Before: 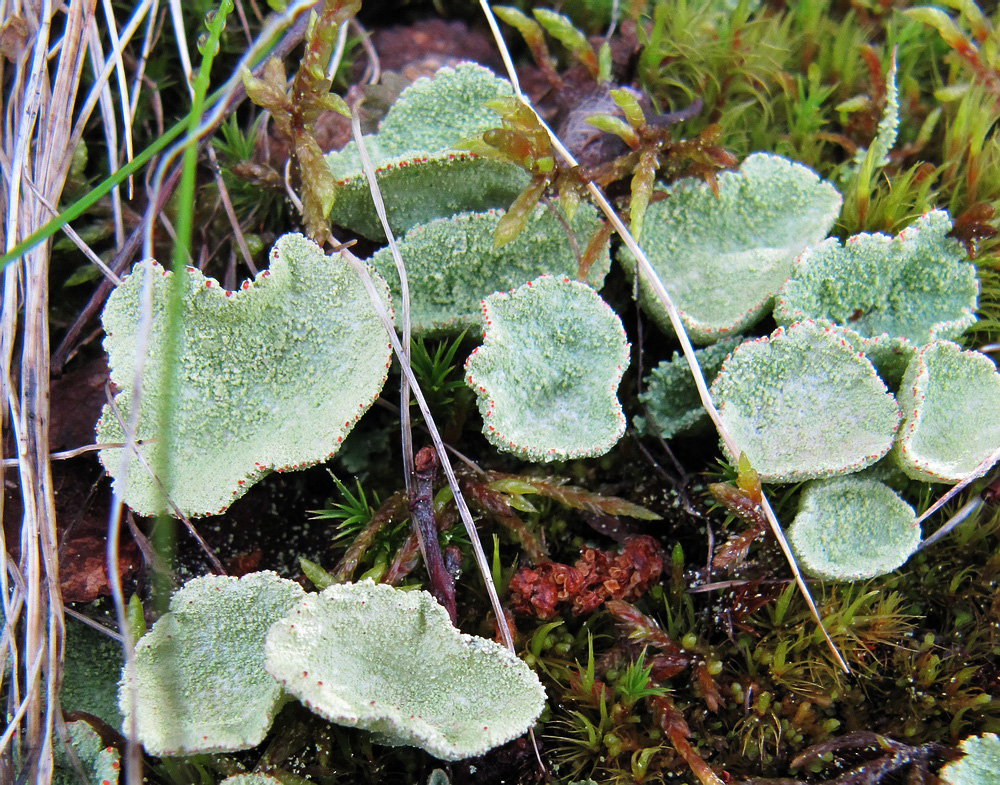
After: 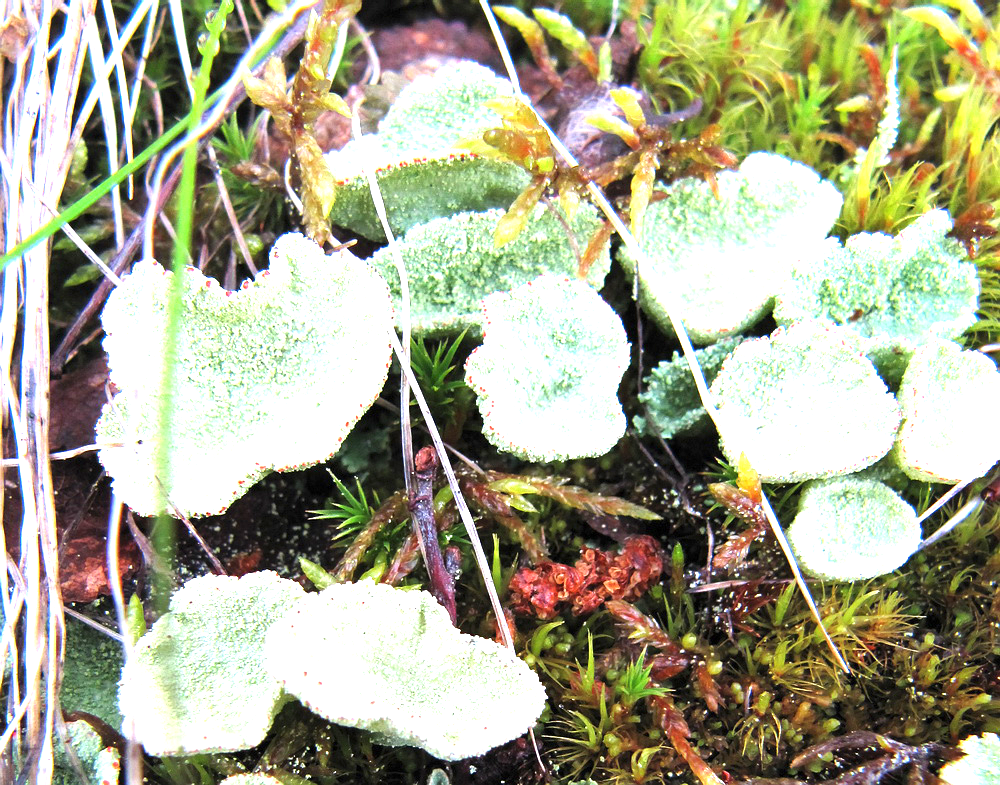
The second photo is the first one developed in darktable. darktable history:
exposure: exposure 1.516 EV, compensate highlight preservation false
